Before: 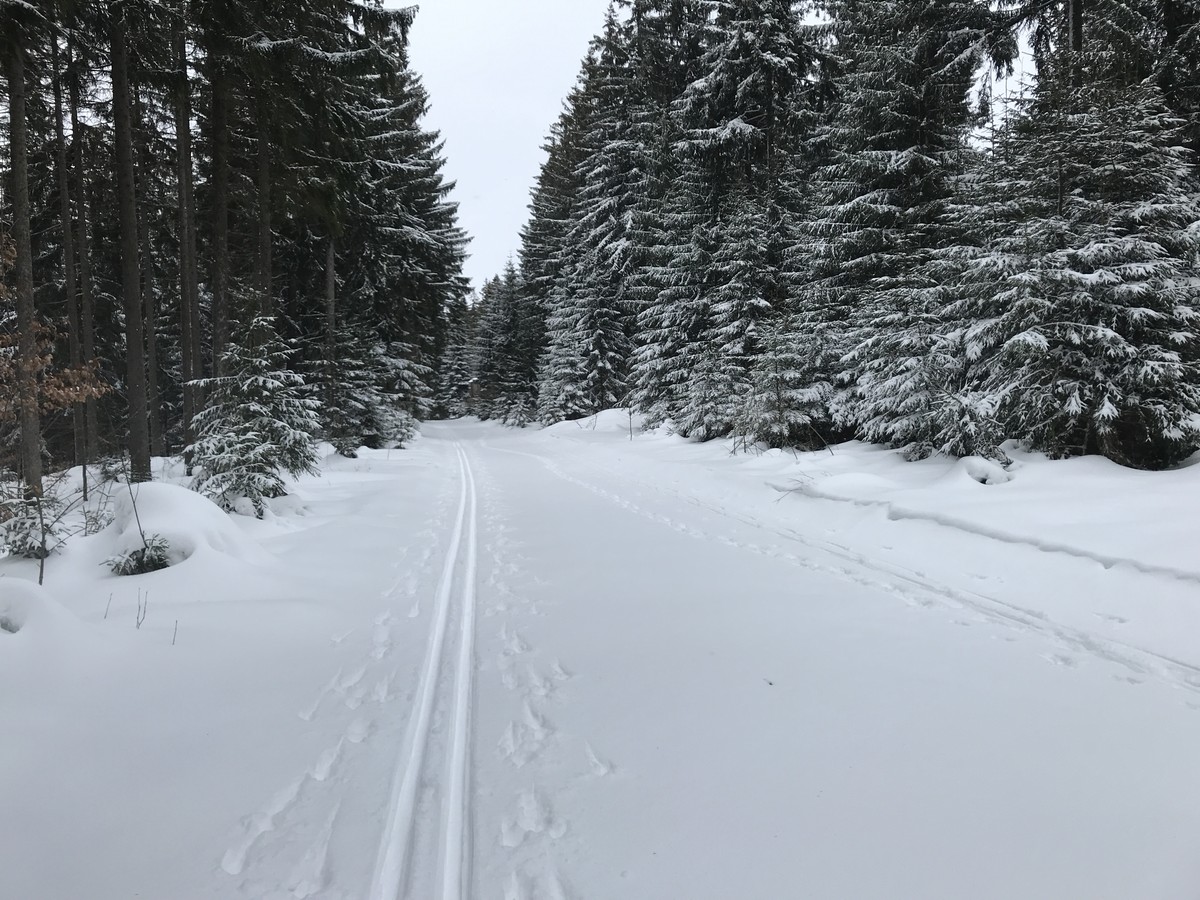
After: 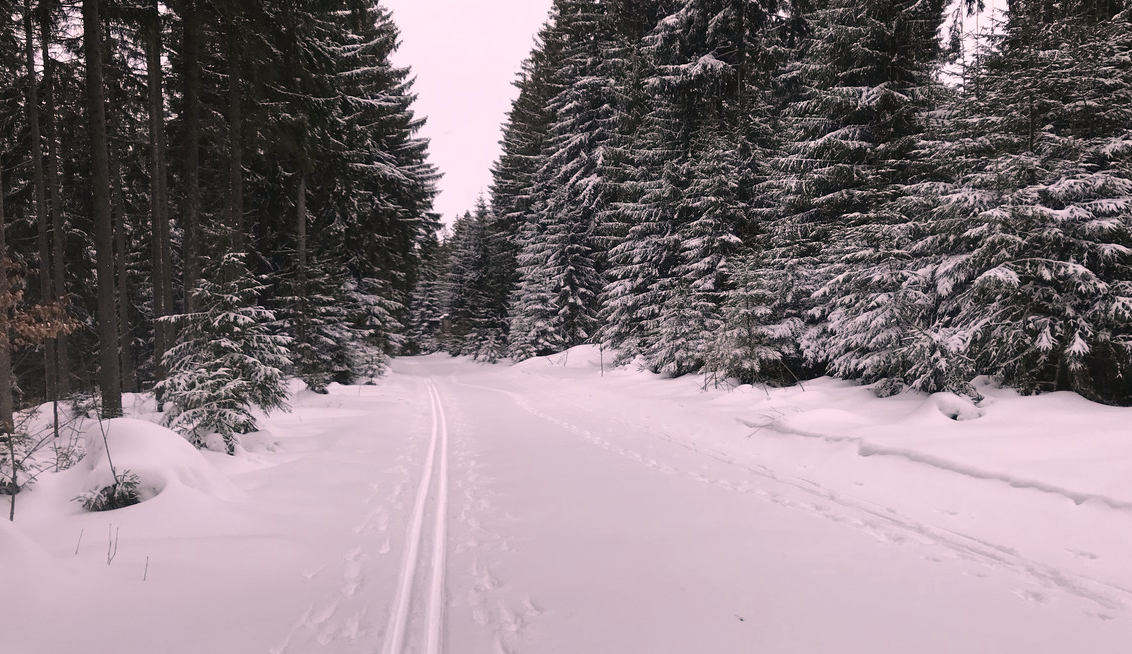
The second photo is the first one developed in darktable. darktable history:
crop: left 2.436%, top 7.193%, right 3.161%, bottom 20.136%
color correction: highlights a* 14.65, highlights b* 4.85
